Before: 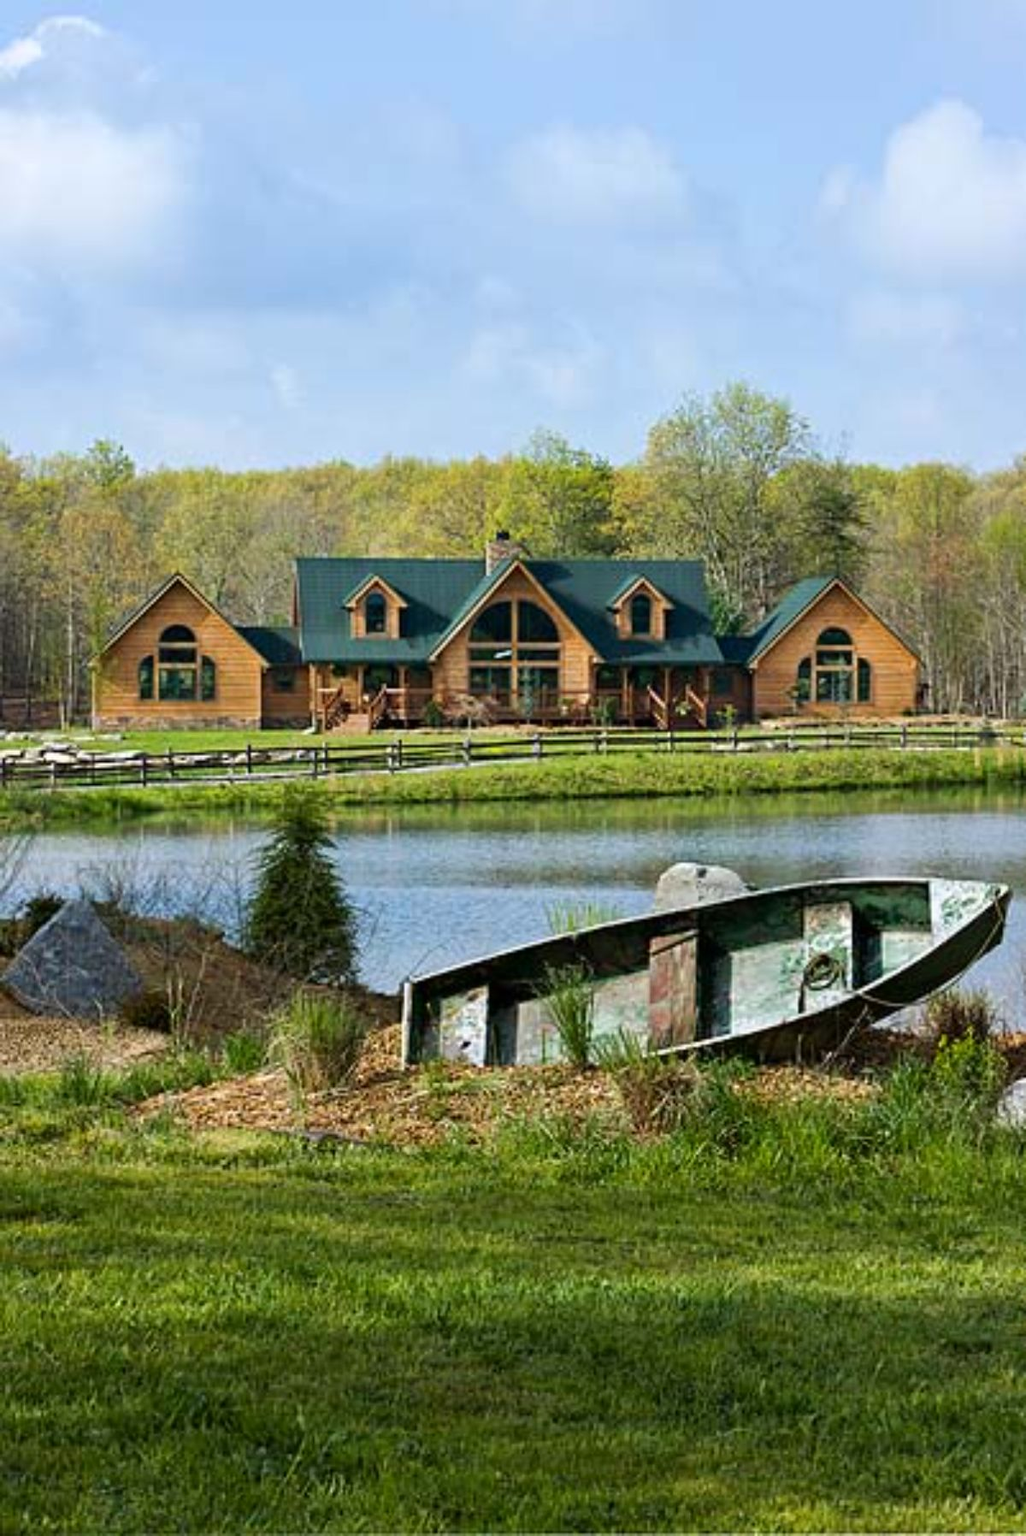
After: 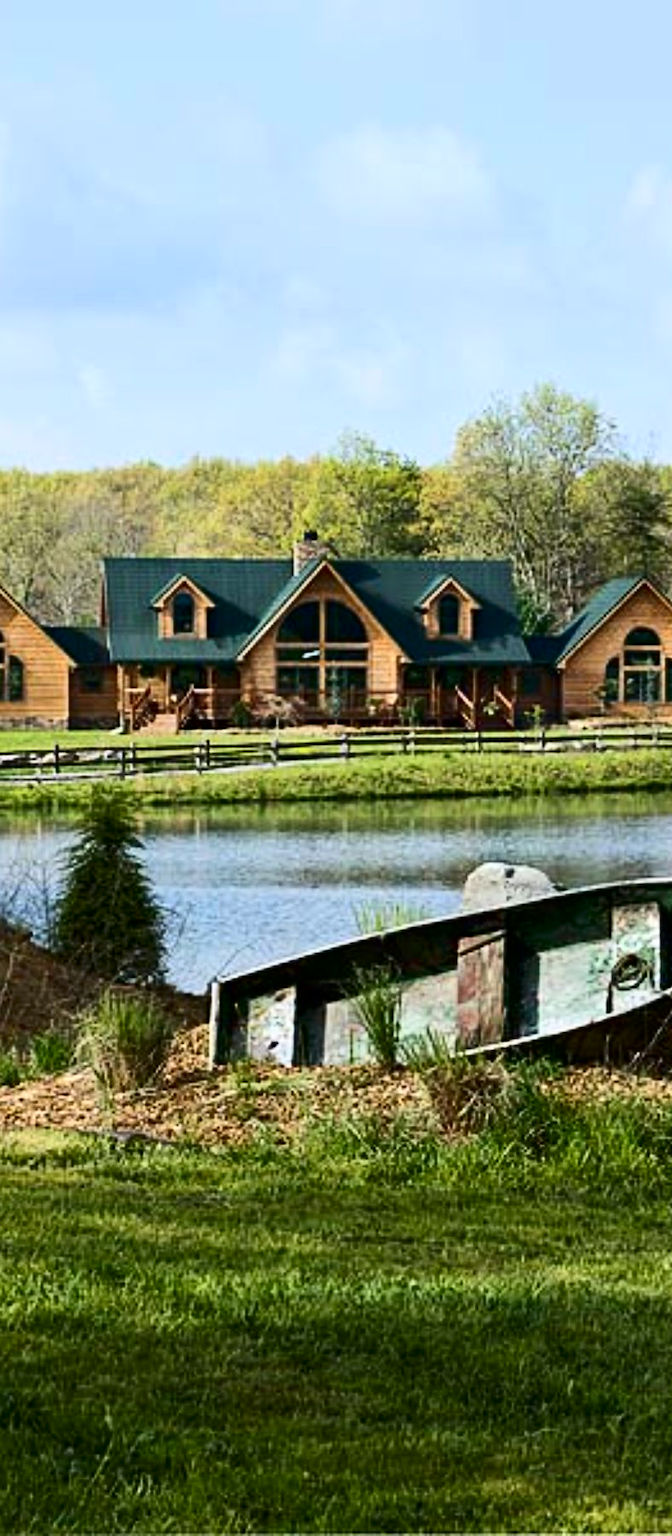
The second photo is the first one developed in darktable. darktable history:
contrast brightness saturation: contrast 0.277
crop and rotate: left 18.813%, right 15.653%
